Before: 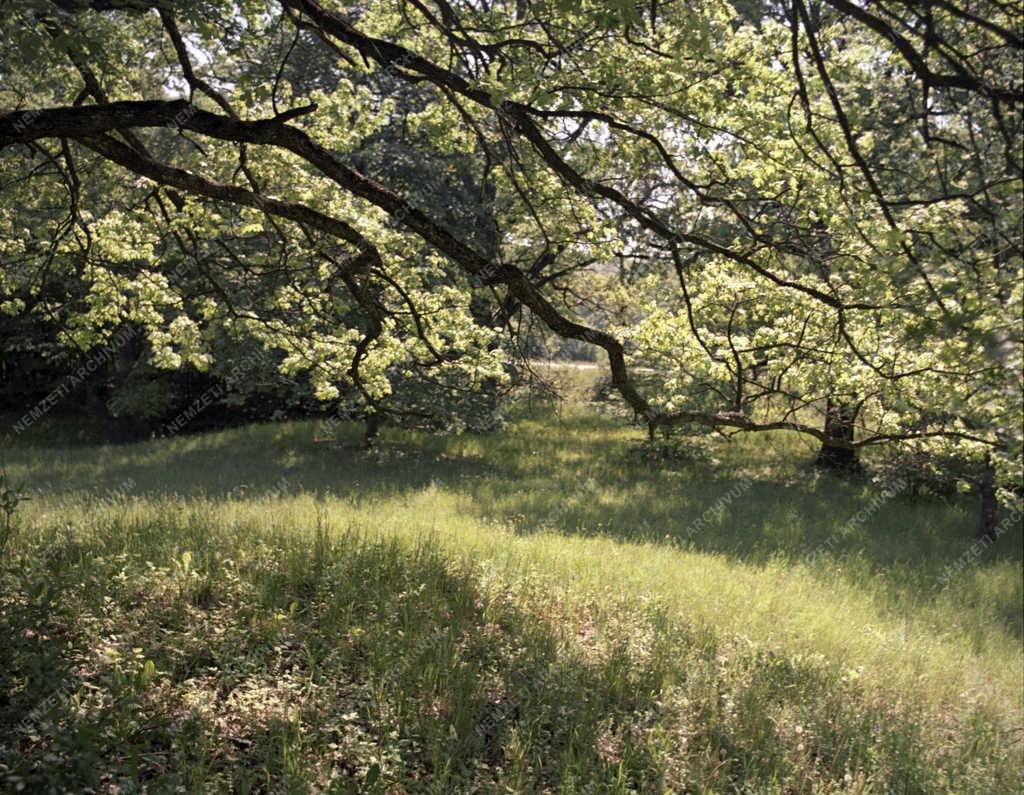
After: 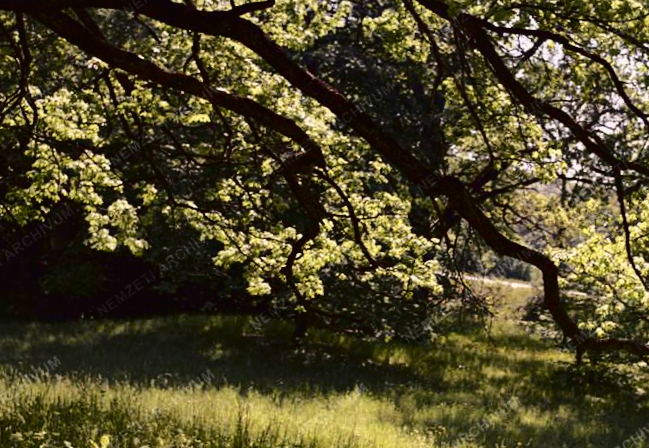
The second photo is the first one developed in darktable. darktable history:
tone curve: curves: ch0 [(0.003, 0.015) (0.104, 0.07) (0.236, 0.218) (0.401, 0.443) (0.495, 0.55) (0.65, 0.68) (0.832, 0.858) (1, 0.977)]; ch1 [(0, 0) (0.161, 0.092) (0.35, 0.33) (0.379, 0.401) (0.45, 0.466) (0.489, 0.499) (0.55, 0.56) (0.621, 0.615) (0.718, 0.734) (1, 1)]; ch2 [(0, 0) (0.369, 0.427) (0.44, 0.434) (0.502, 0.501) (0.557, 0.55) (0.586, 0.59) (1, 1)], color space Lab, independent channels, preserve colors none
crop and rotate: angle -4.99°, left 2.122%, top 6.945%, right 27.566%, bottom 30.519%
shadows and highlights: shadows 20.91, highlights -82.73, soften with gaussian
contrast brightness saturation: contrast 0.13, brightness -0.24, saturation 0.14
